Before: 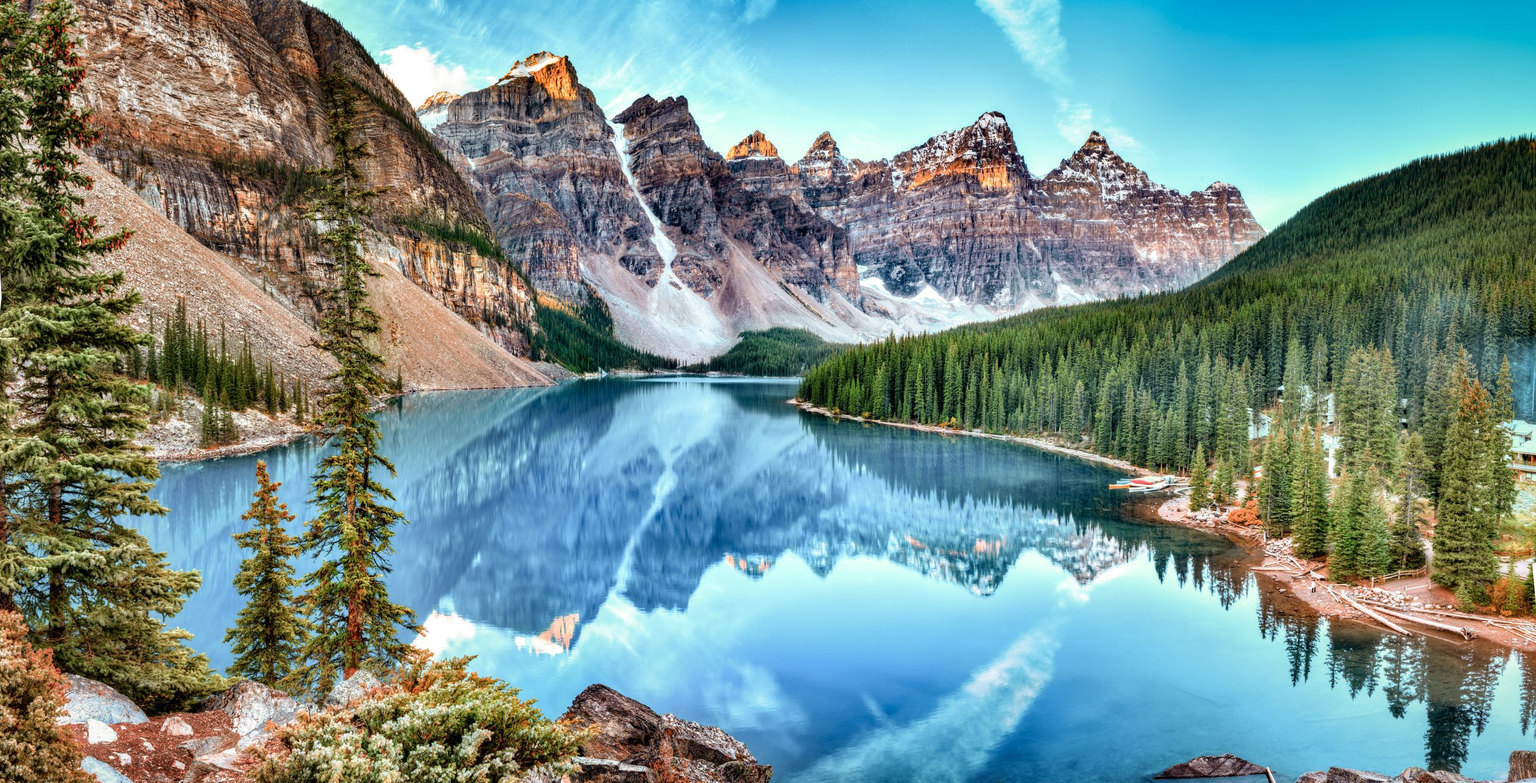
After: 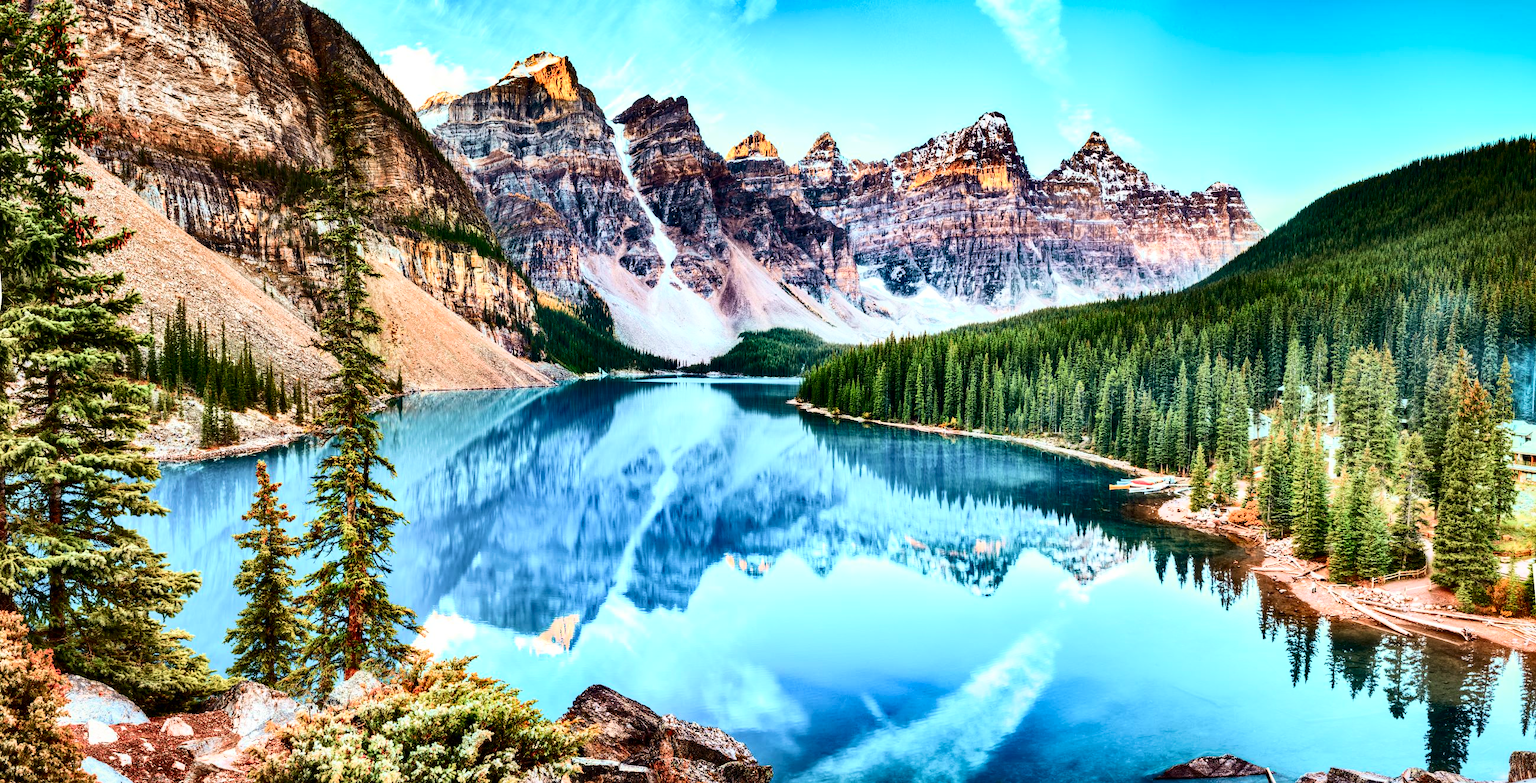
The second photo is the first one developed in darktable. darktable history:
color correction: highlights a* -0.143, highlights b* 0.083
velvia: on, module defaults
contrast brightness saturation: contrast 0.405, brightness 0.041, saturation 0.256
